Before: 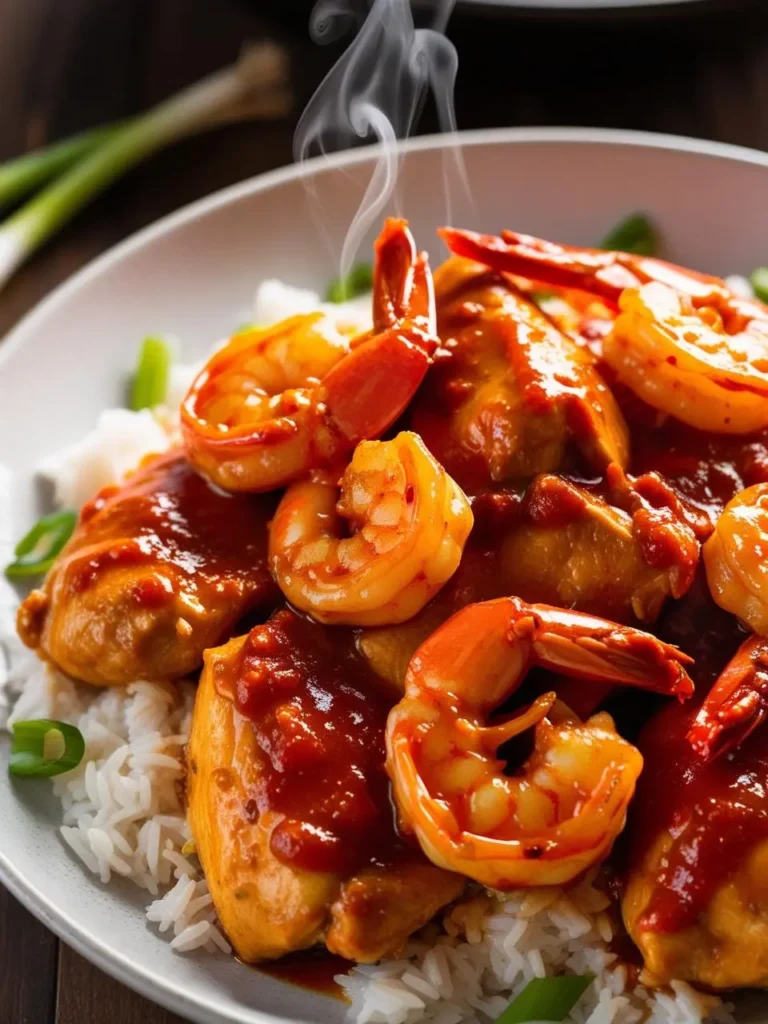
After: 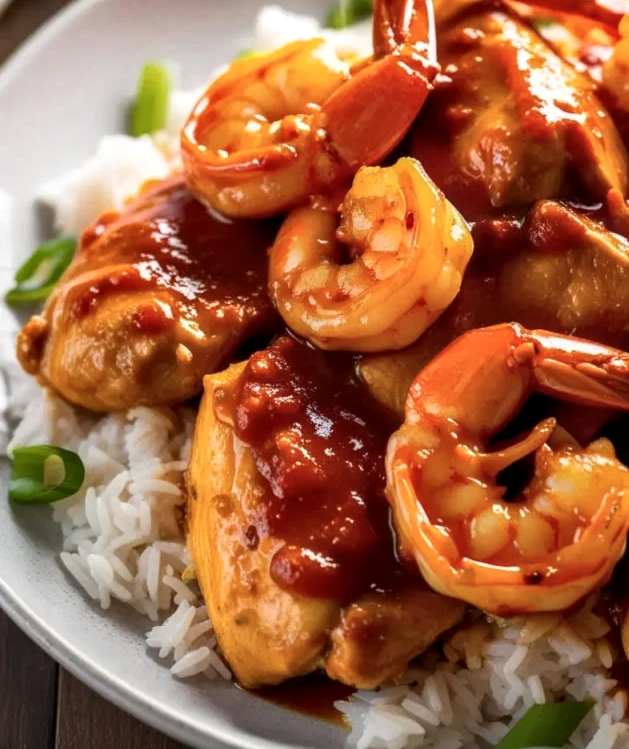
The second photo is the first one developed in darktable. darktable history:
local contrast: detail 130%
crop: top 26.833%, right 17.985%
color zones: curves: ch0 [(0, 0.5) (0.143, 0.52) (0.286, 0.5) (0.429, 0.5) (0.571, 0.5) (0.714, 0.5) (0.857, 0.5) (1, 0.5)]; ch1 [(0, 0.489) (0.155, 0.45) (0.286, 0.466) (0.429, 0.5) (0.571, 0.5) (0.714, 0.5) (0.857, 0.5) (1, 0.489)]
